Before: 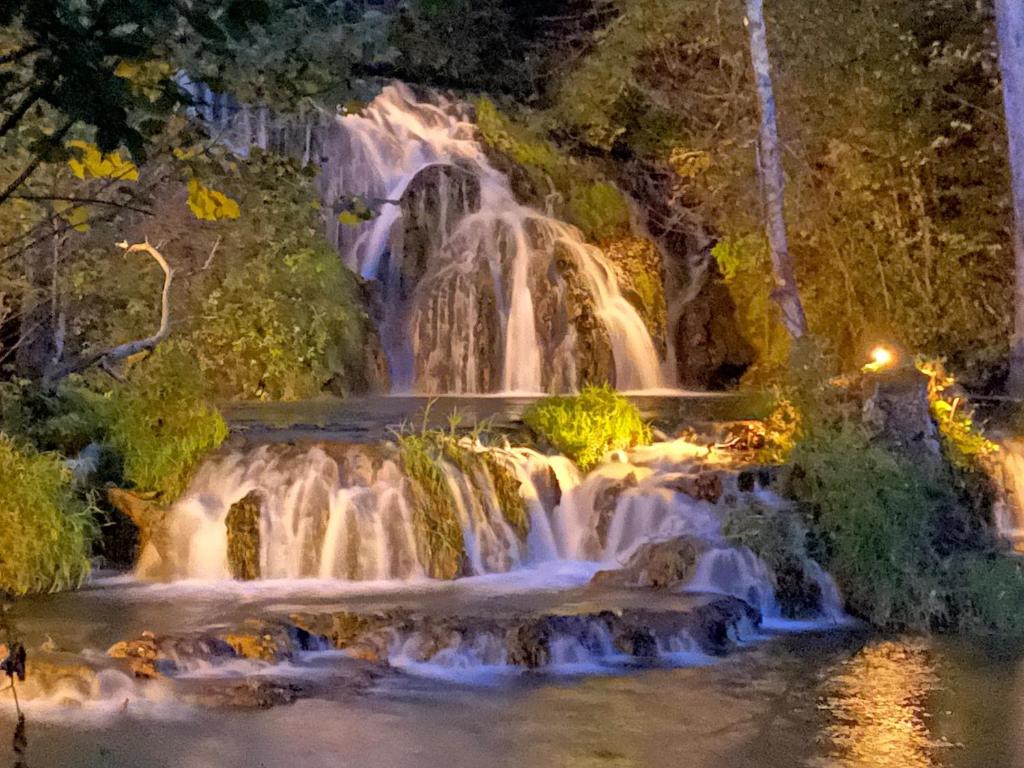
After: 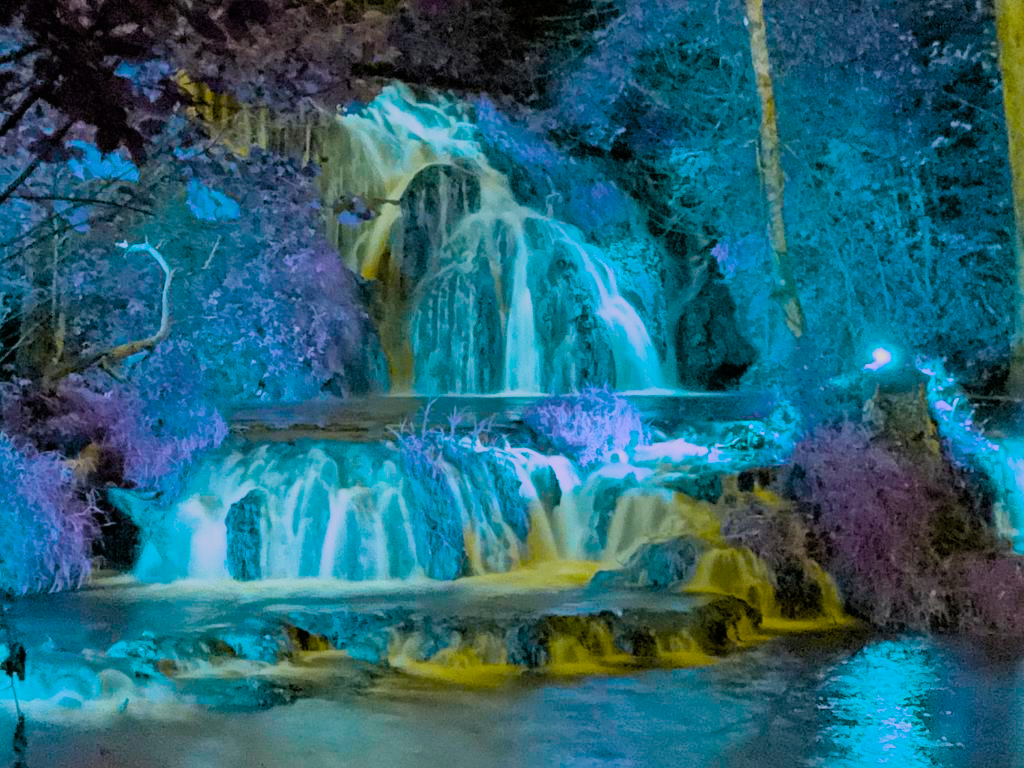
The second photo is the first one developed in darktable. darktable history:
fill light: on, module defaults
exposure: black level correction 0, compensate exposure bias true, compensate highlight preservation false
color balance rgb: hue shift 180°, global vibrance 50%, contrast 0.32%
filmic rgb: black relative exposure -16 EV, white relative exposure 4.97 EV, hardness 6.25
